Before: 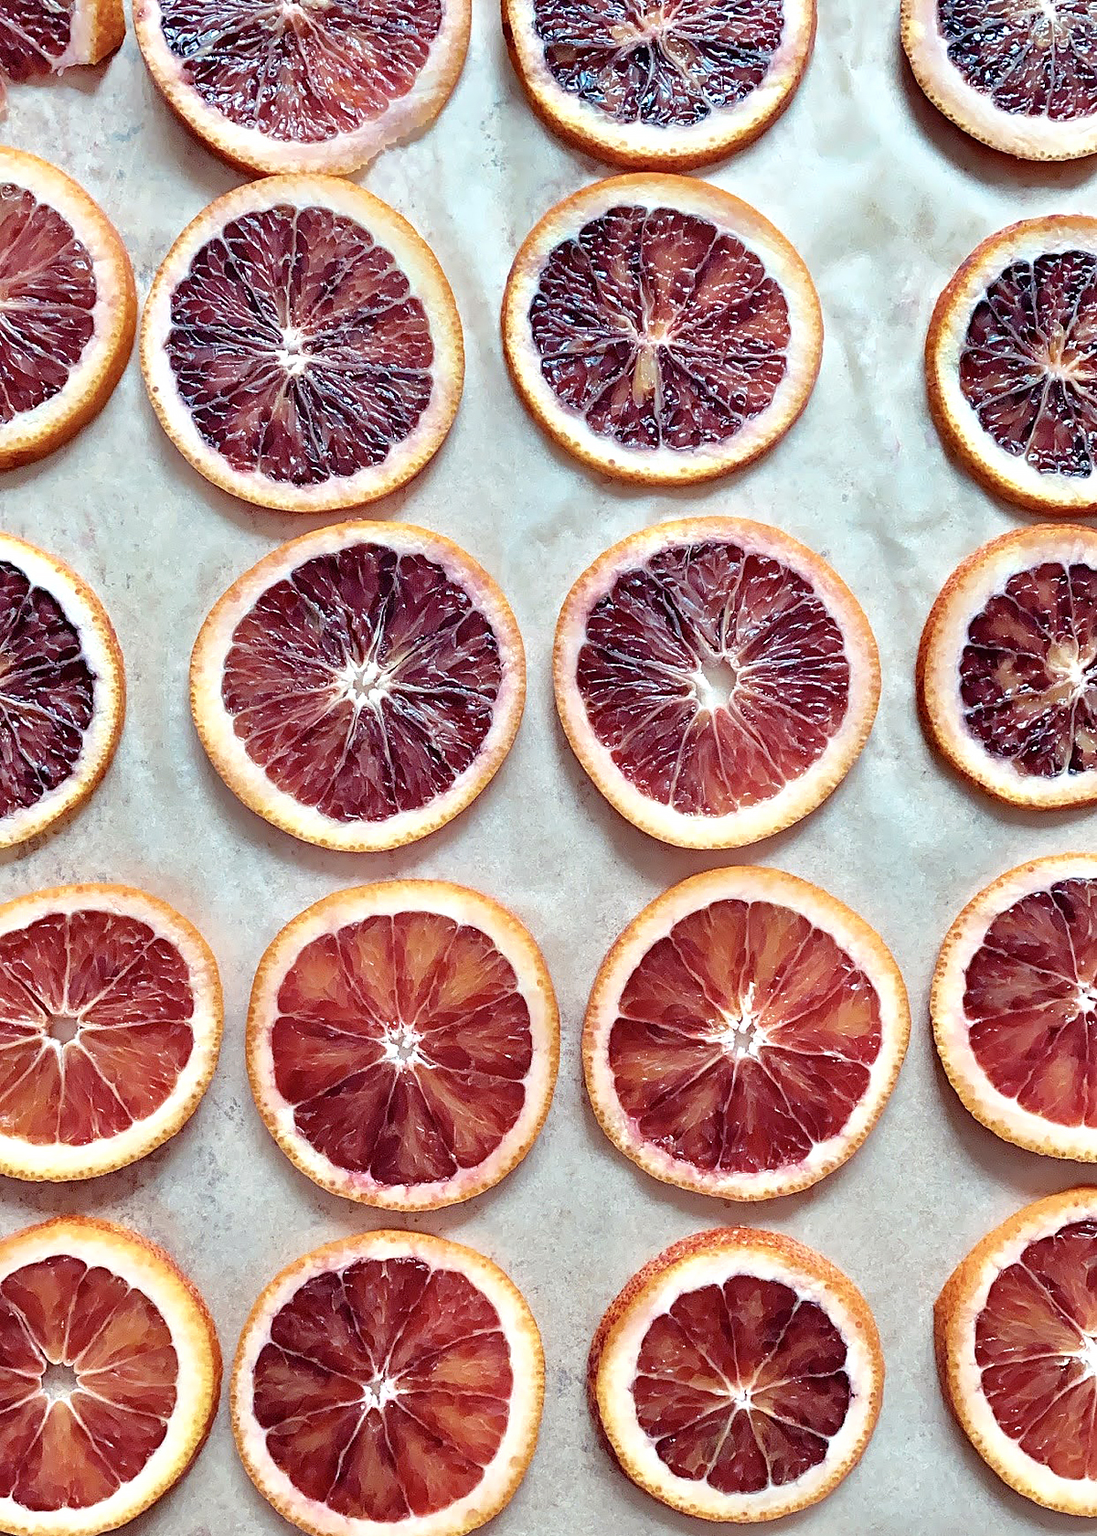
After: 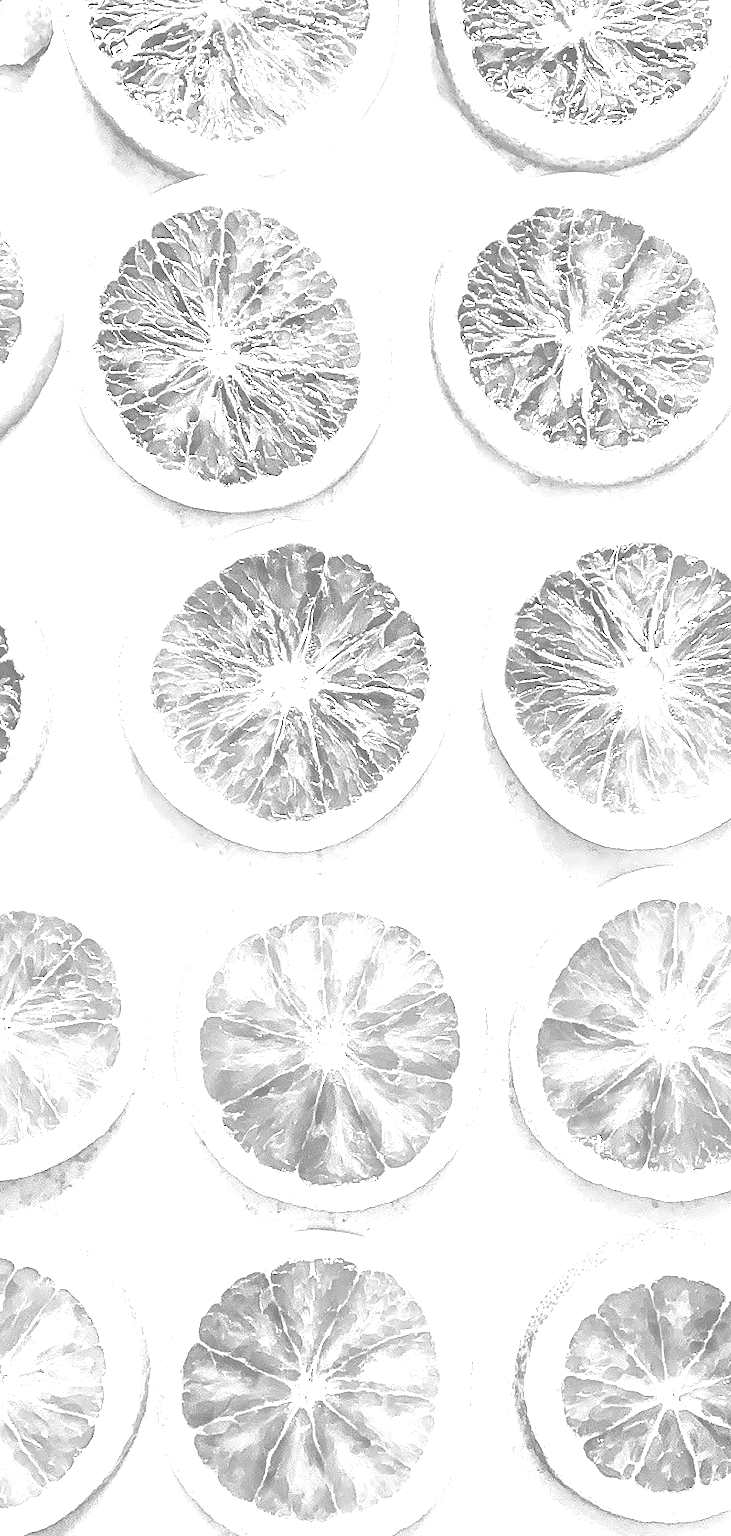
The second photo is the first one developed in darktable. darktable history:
crop and rotate: left 6.617%, right 26.717%
colorize: hue 34.49°, saturation 35.33%, source mix 100%, lightness 55%, version 1
monochrome: on, module defaults
exposure: black level correction -0.005, exposure 1 EV, compensate highlight preservation false
local contrast: detail 110%
